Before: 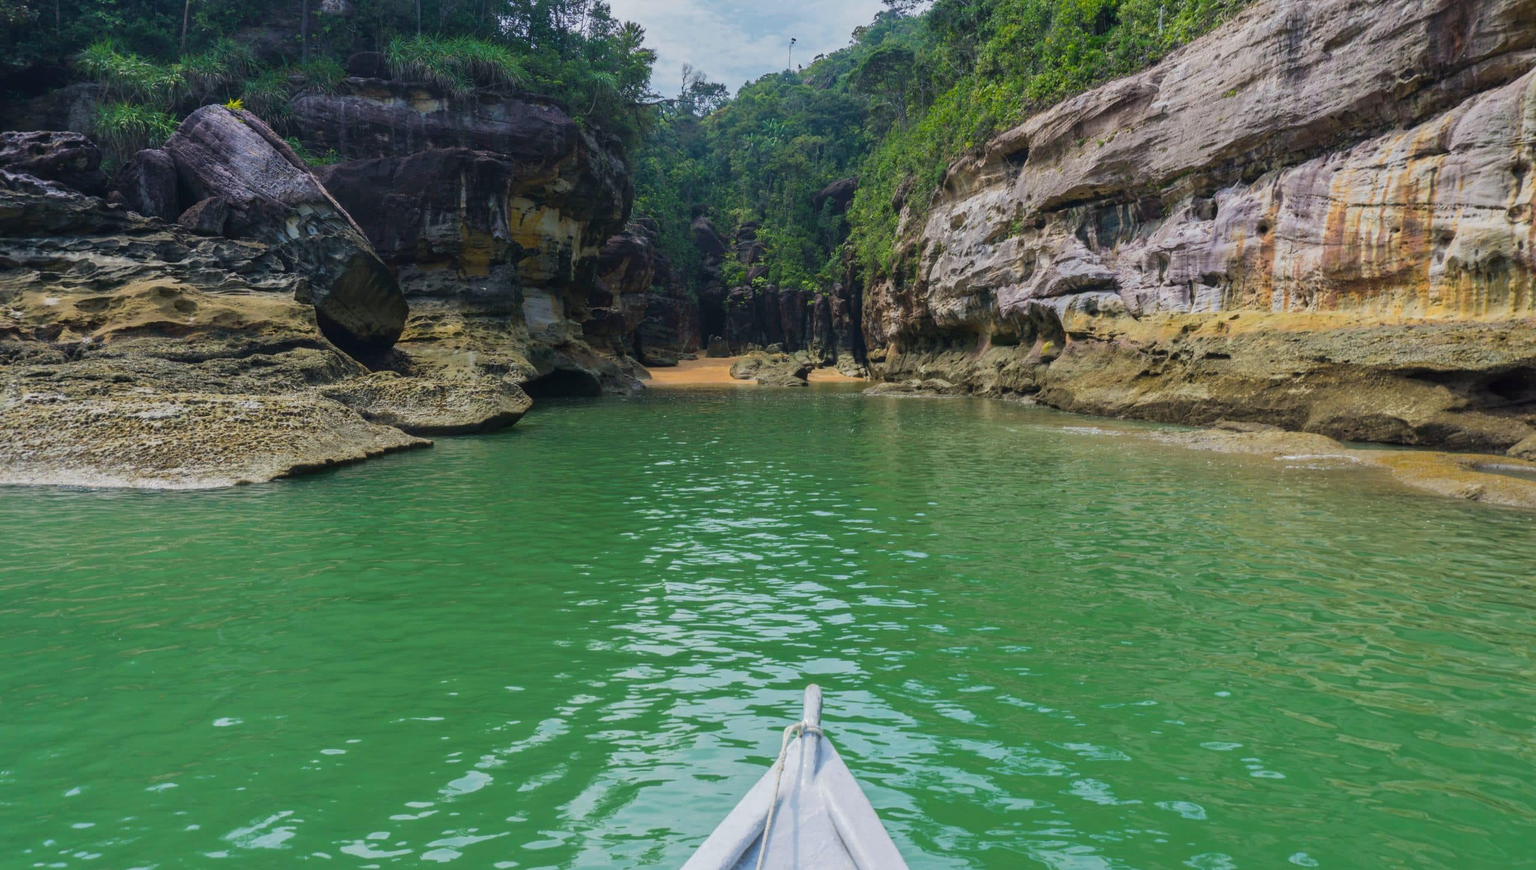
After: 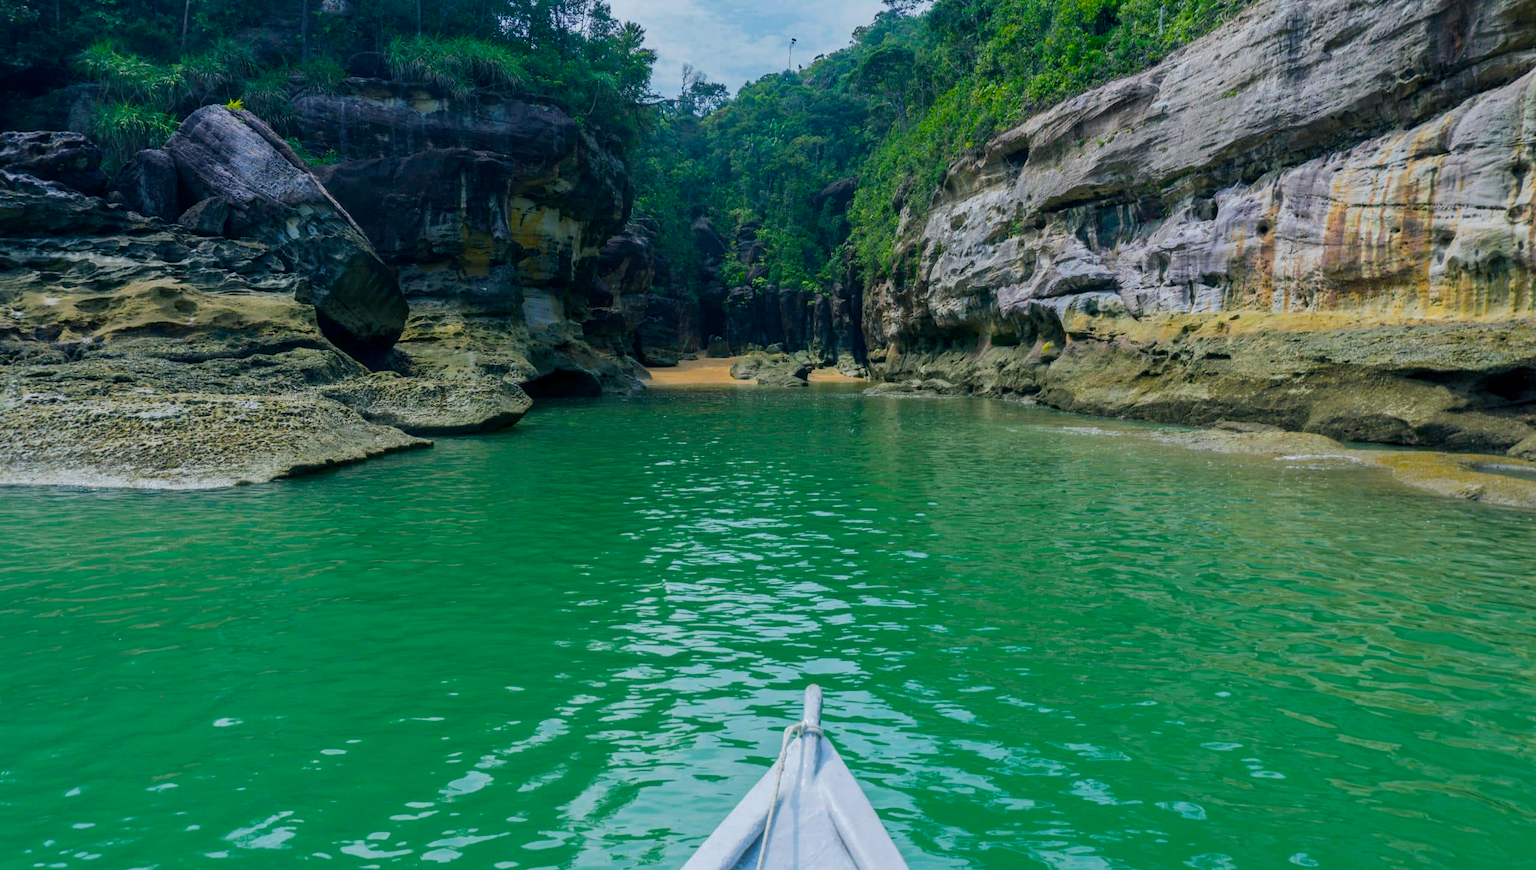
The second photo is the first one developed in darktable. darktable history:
color balance rgb: power › luminance -7.568%, power › chroma 2.245%, power › hue 218.89°, global offset › luminance -0.501%, linear chroma grading › global chroma 15.275%, perceptual saturation grading › global saturation 0.029%
